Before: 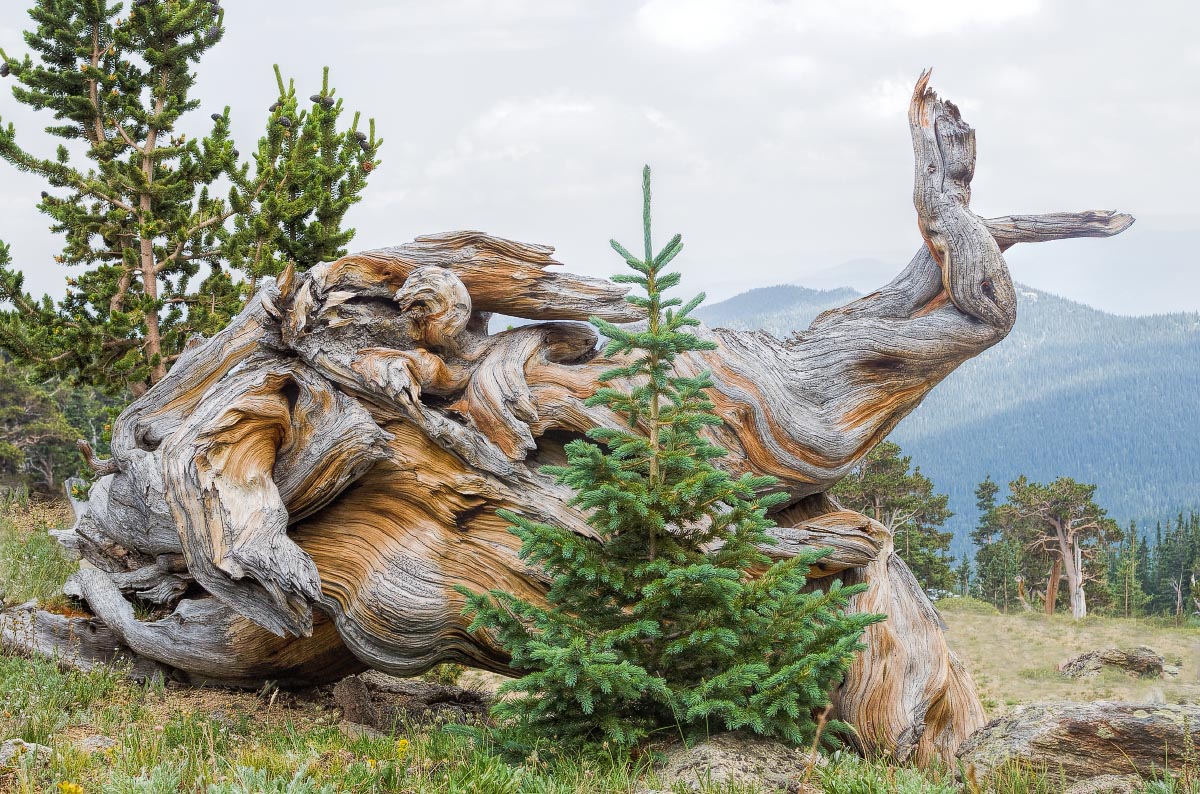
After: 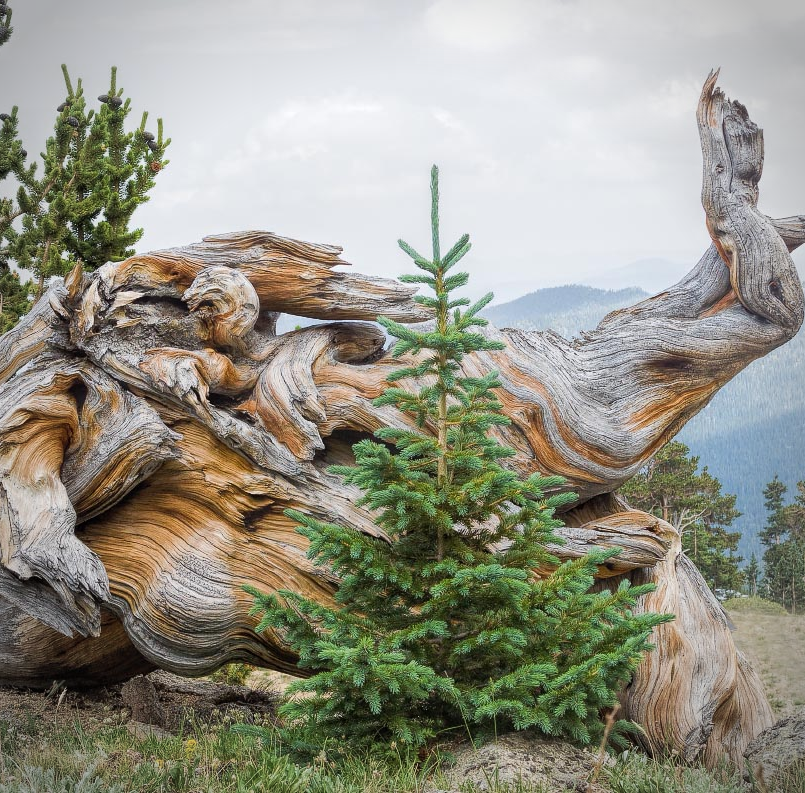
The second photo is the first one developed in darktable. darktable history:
vignetting: unbound false
crop and rotate: left 17.75%, right 15.157%
tone equalizer: on, module defaults
